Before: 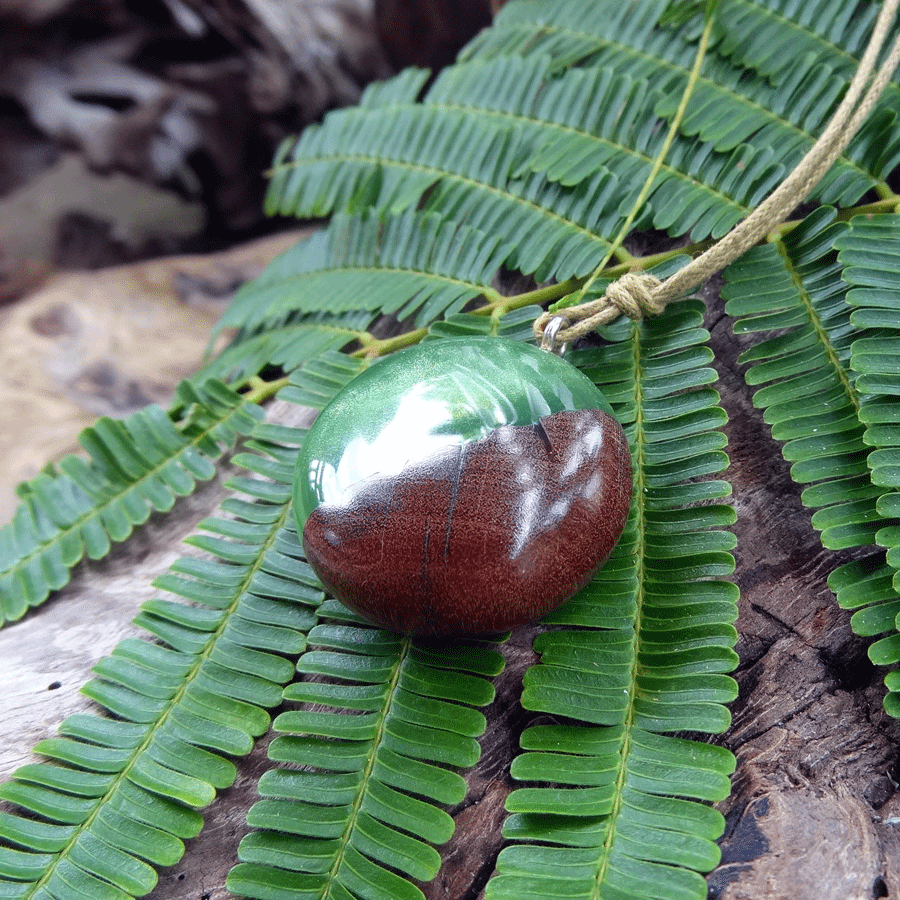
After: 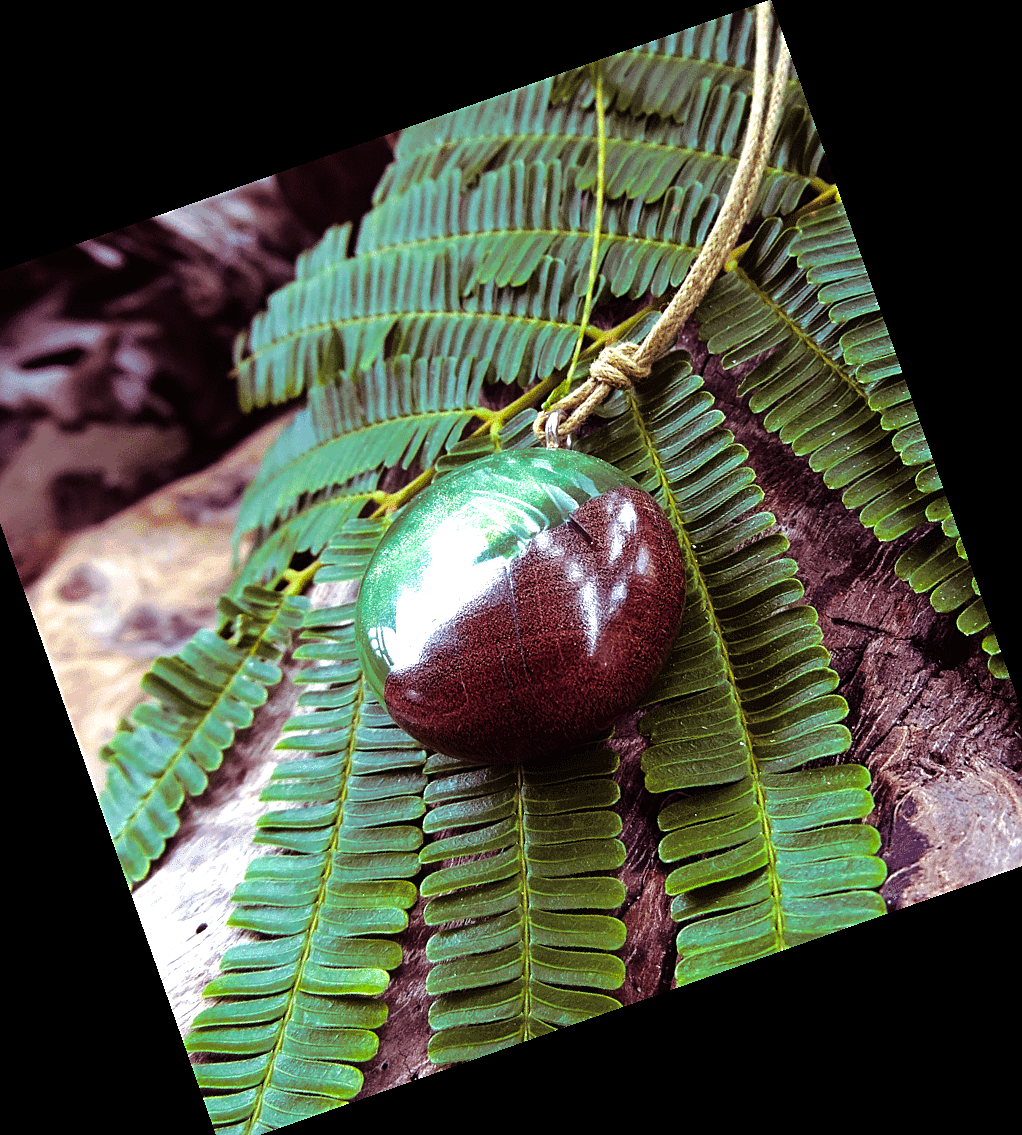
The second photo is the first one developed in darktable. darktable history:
sharpen: on, module defaults
rotate and perspective: crop left 0, crop top 0
crop and rotate: angle 19.43°, left 6.812%, right 4.125%, bottom 1.087%
split-toning: on, module defaults
white balance: emerald 1
tone curve: curves: ch0 [(0, 0) (0.003, 0.008) (0.011, 0.01) (0.025, 0.012) (0.044, 0.023) (0.069, 0.033) (0.1, 0.046) (0.136, 0.075) (0.177, 0.116) (0.224, 0.171) (0.277, 0.235) (0.335, 0.312) (0.399, 0.397) (0.468, 0.466) (0.543, 0.54) (0.623, 0.62) (0.709, 0.701) (0.801, 0.782) (0.898, 0.877) (1, 1)], preserve colors none
color balance rgb: linear chroma grading › global chroma 9%, perceptual saturation grading › global saturation 36%, perceptual saturation grading › shadows 35%, perceptual brilliance grading › global brilliance 15%, perceptual brilliance grading › shadows -35%, global vibrance 15%
